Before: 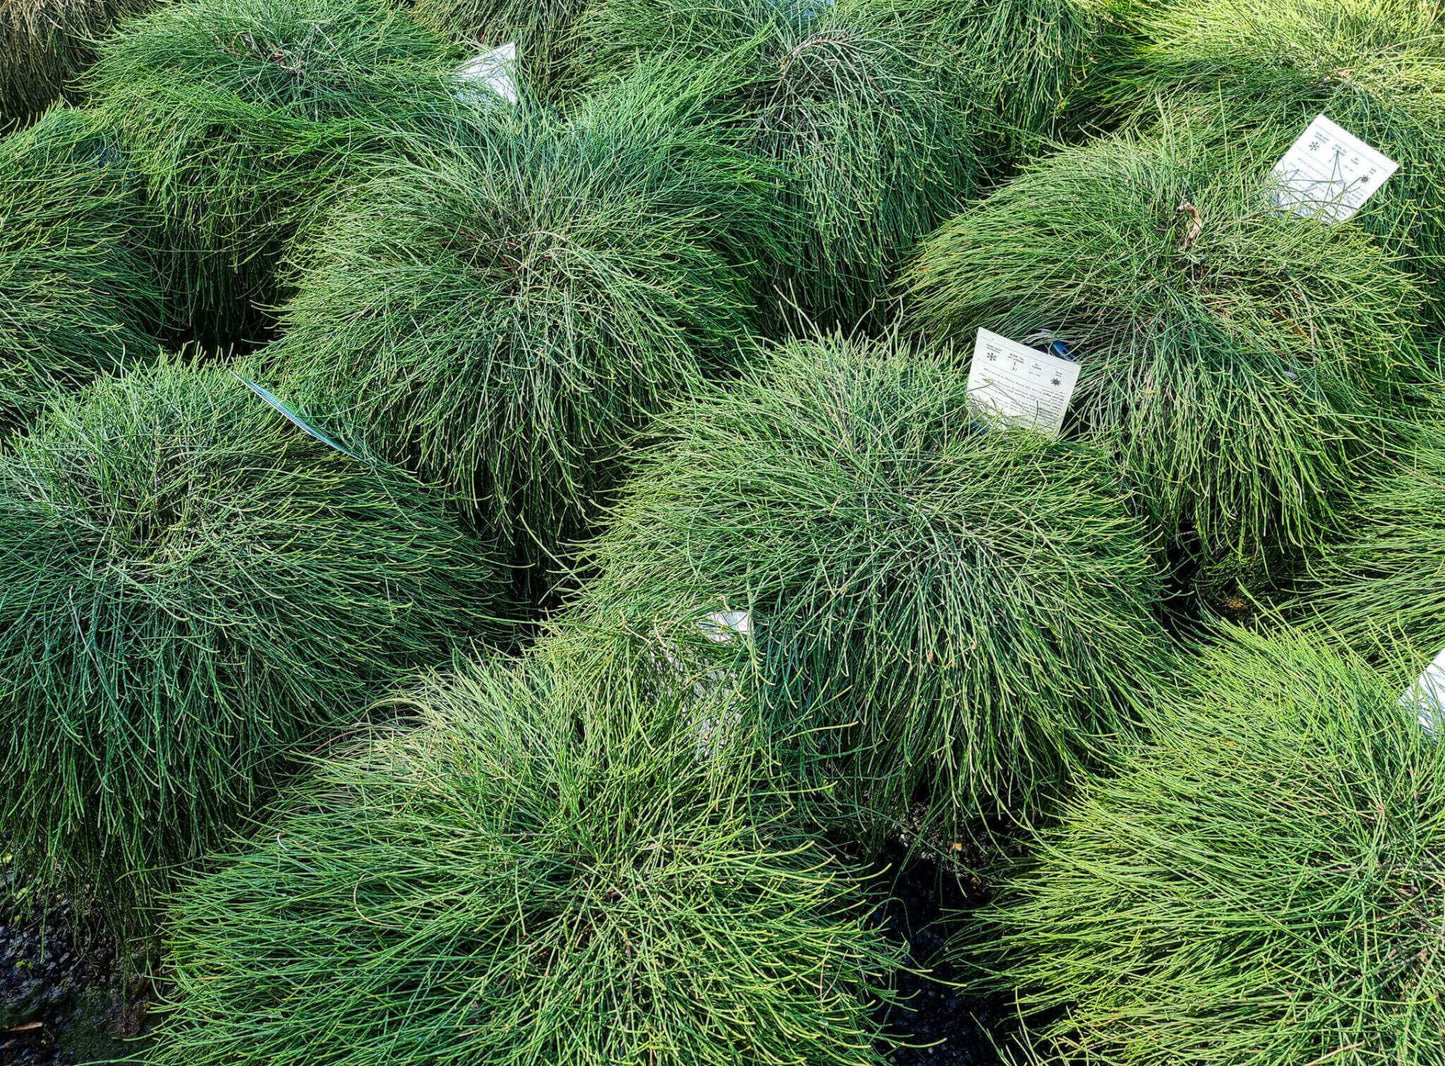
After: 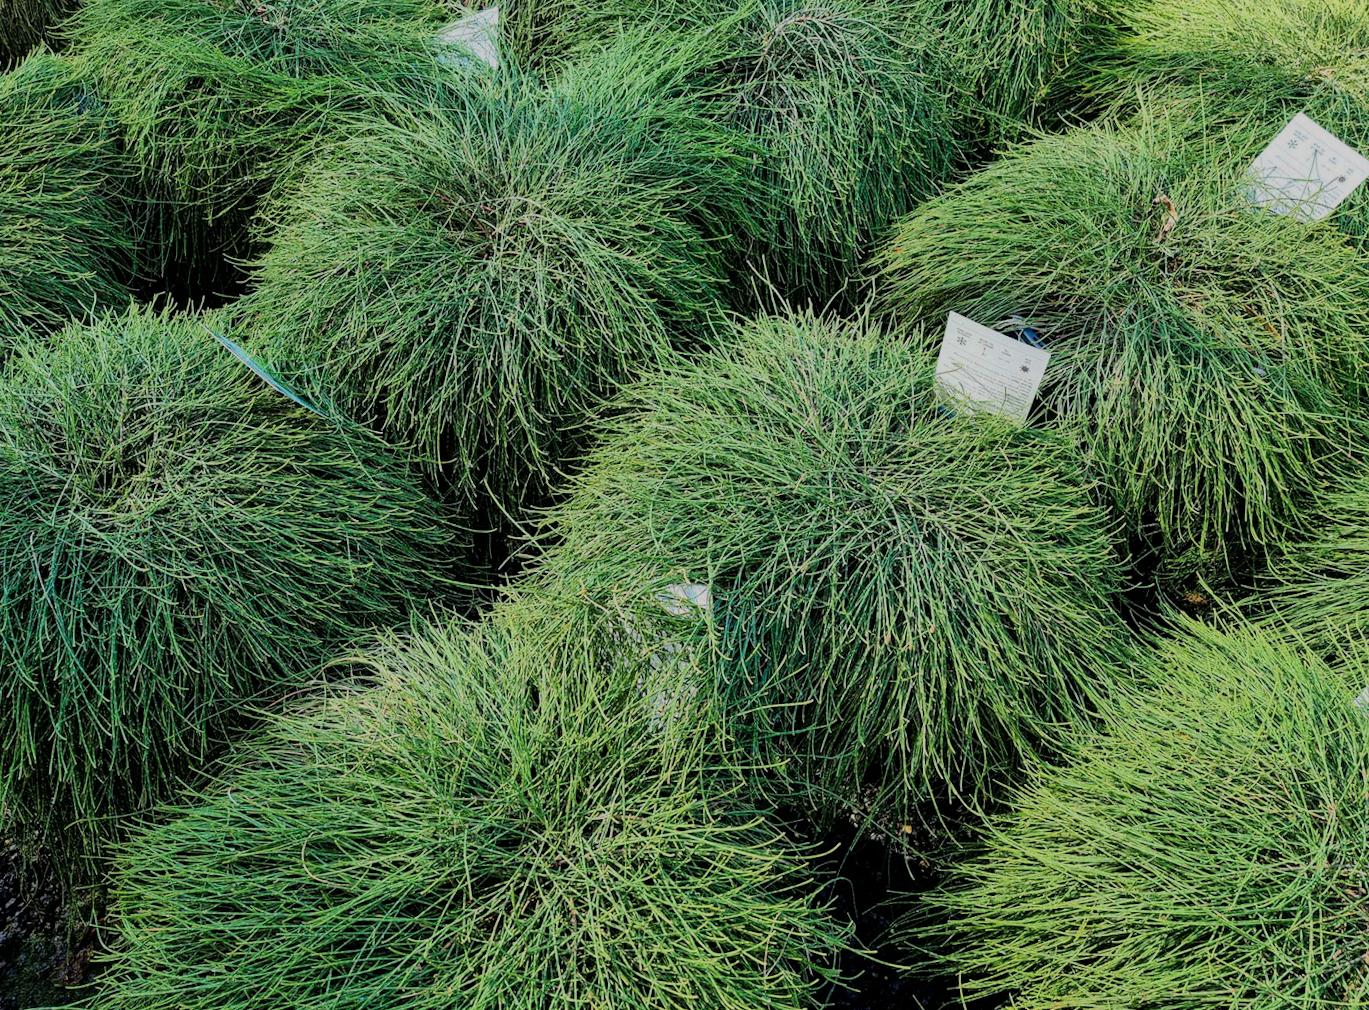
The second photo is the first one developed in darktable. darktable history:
crop and rotate: angle -2.38°
velvia: on, module defaults
filmic rgb: black relative exposure -7.15 EV, white relative exposure 5.36 EV, hardness 3.02
